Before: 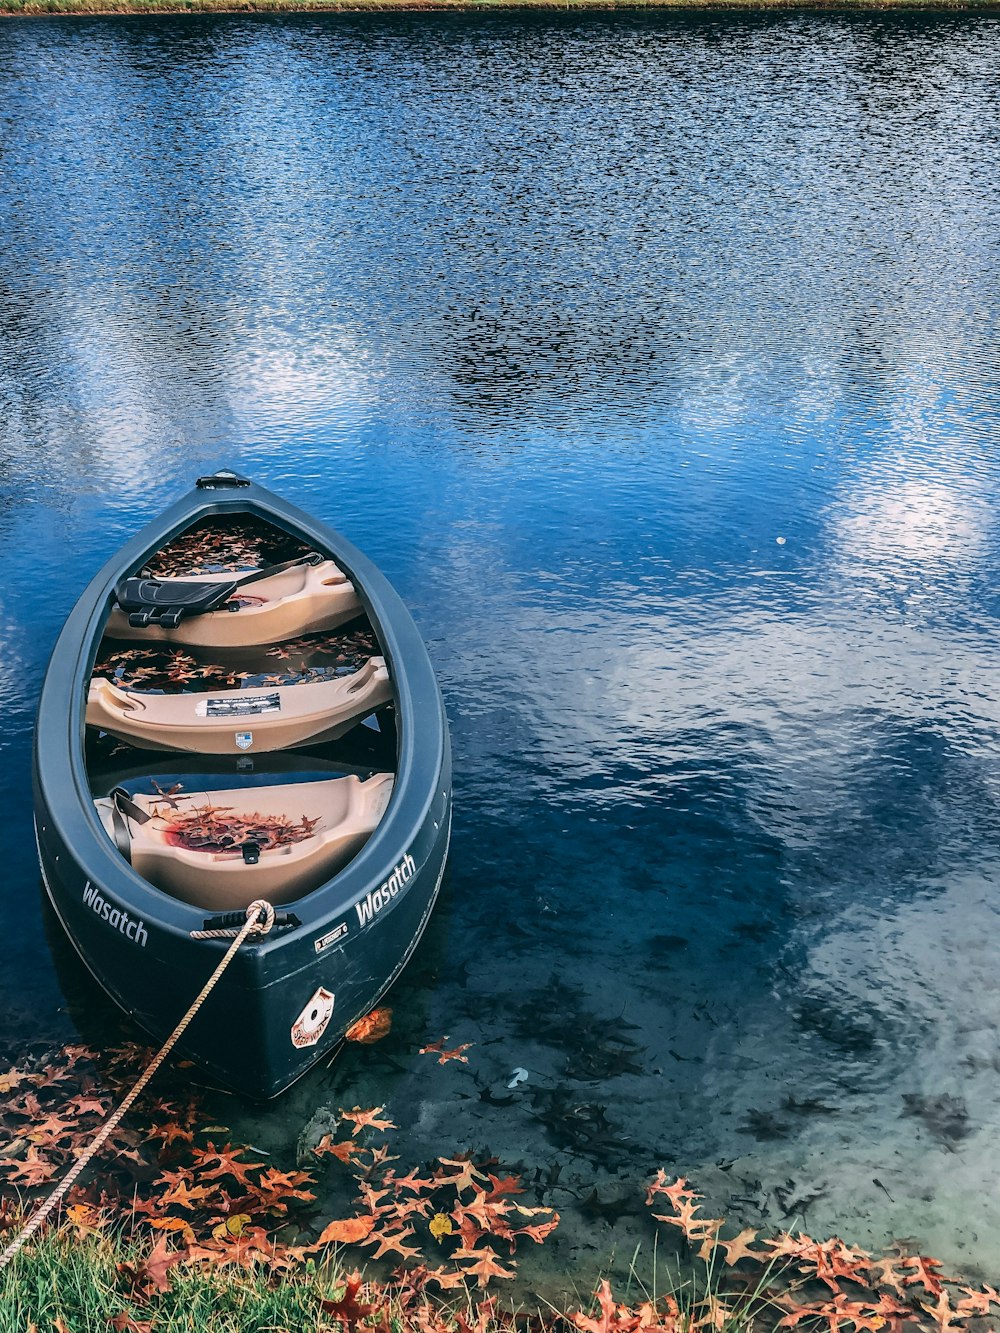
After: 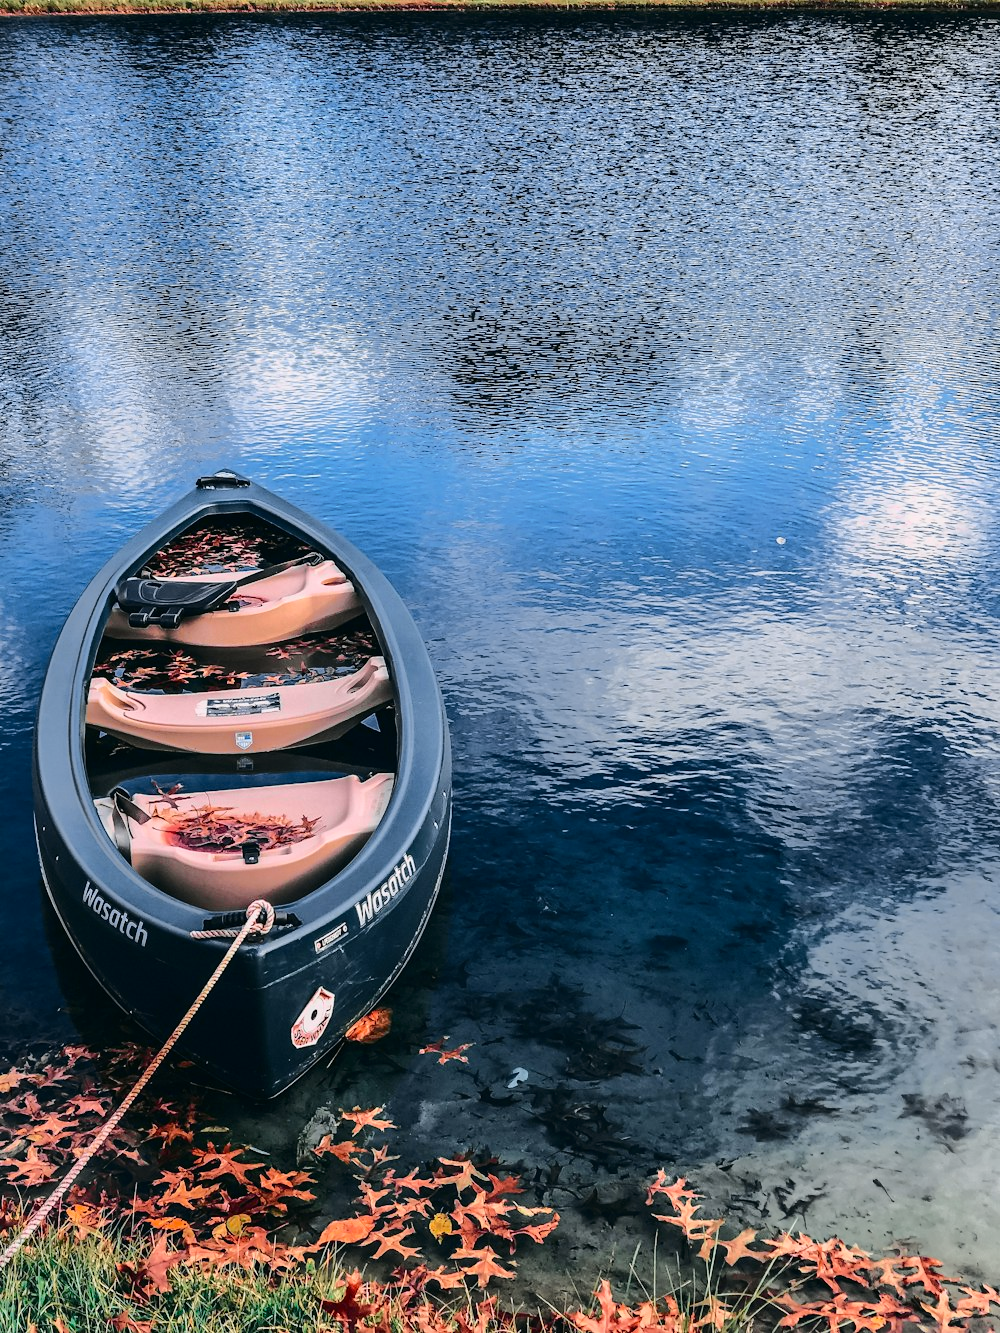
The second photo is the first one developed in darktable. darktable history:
tone curve: curves: ch0 [(0, 0) (0.104, 0.061) (0.239, 0.201) (0.327, 0.317) (0.401, 0.443) (0.489, 0.566) (0.65, 0.68) (0.832, 0.858) (1, 0.977)]; ch1 [(0, 0) (0.161, 0.092) (0.35, 0.33) (0.379, 0.401) (0.447, 0.476) (0.495, 0.499) (0.515, 0.518) (0.534, 0.557) (0.602, 0.625) (0.712, 0.706) (1, 1)]; ch2 [(0, 0) (0.359, 0.372) (0.437, 0.437) (0.502, 0.501) (0.55, 0.534) (0.592, 0.601) (0.647, 0.64) (1, 1)], color space Lab, independent channels, preserve colors none
